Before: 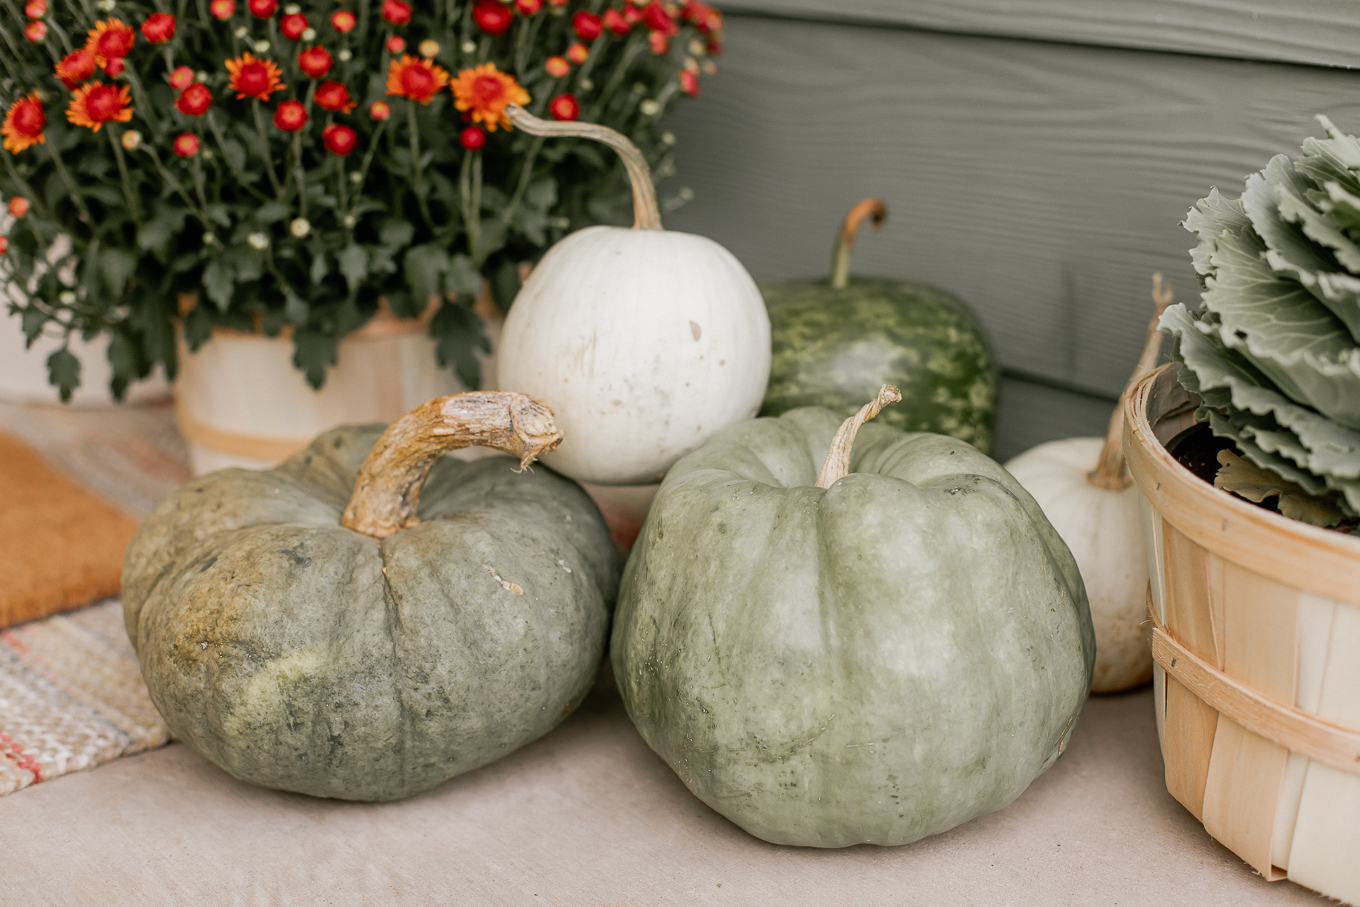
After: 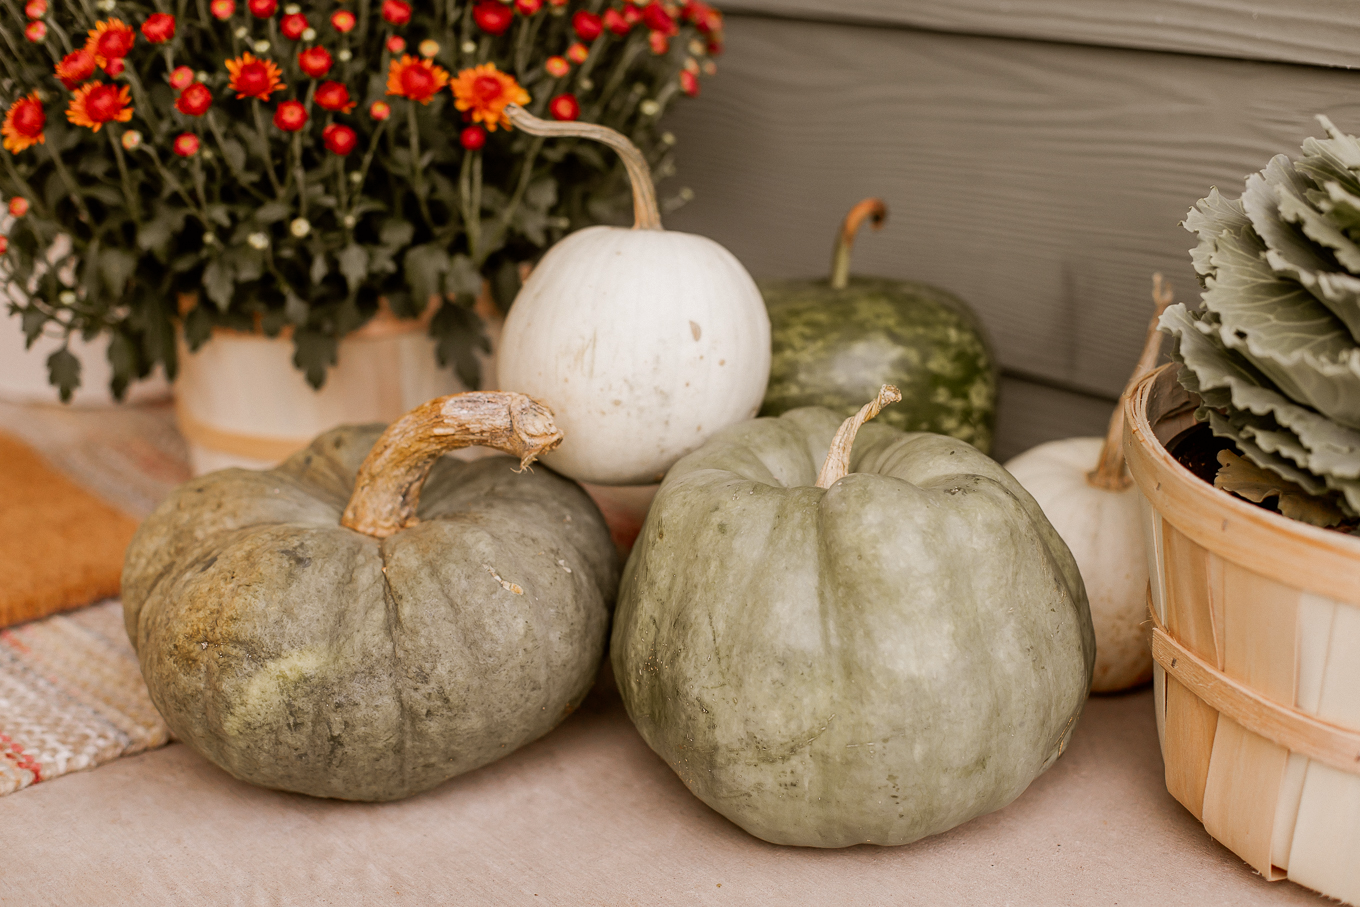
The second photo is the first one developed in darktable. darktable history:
rgb levels: mode RGB, independent channels, levels [[0, 0.5, 1], [0, 0.521, 1], [0, 0.536, 1]]
shadows and highlights: shadows 29.32, highlights -29.32, low approximation 0.01, soften with gaussian
